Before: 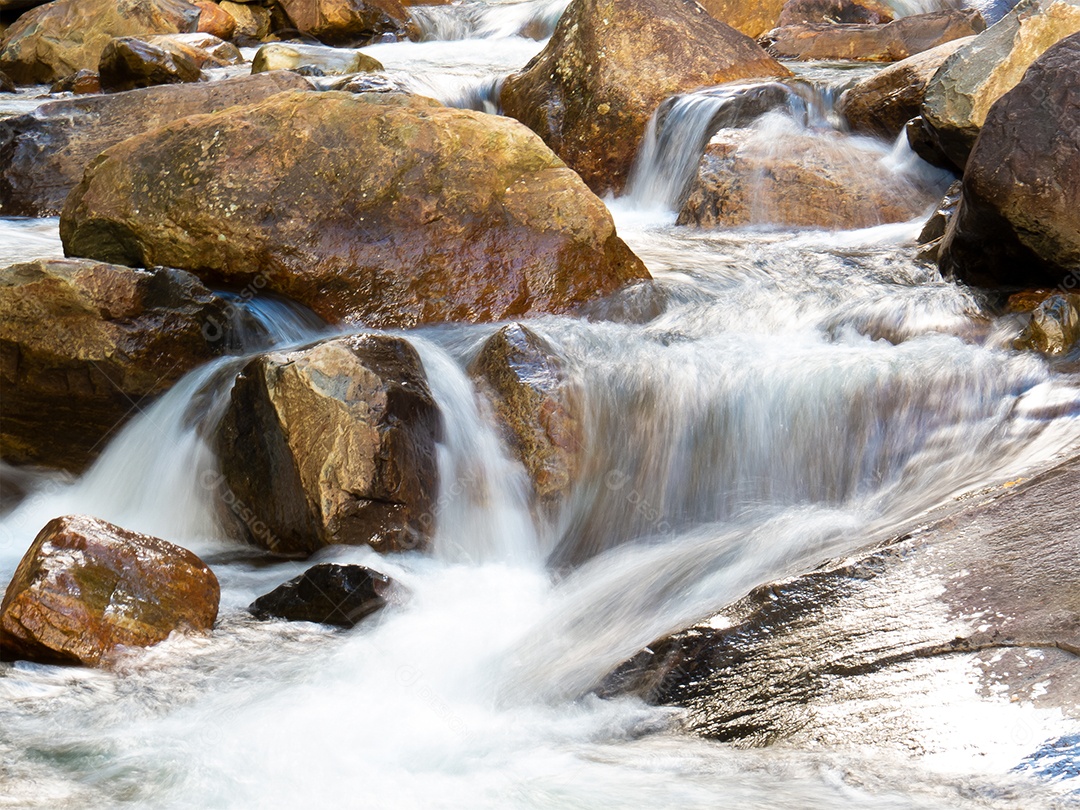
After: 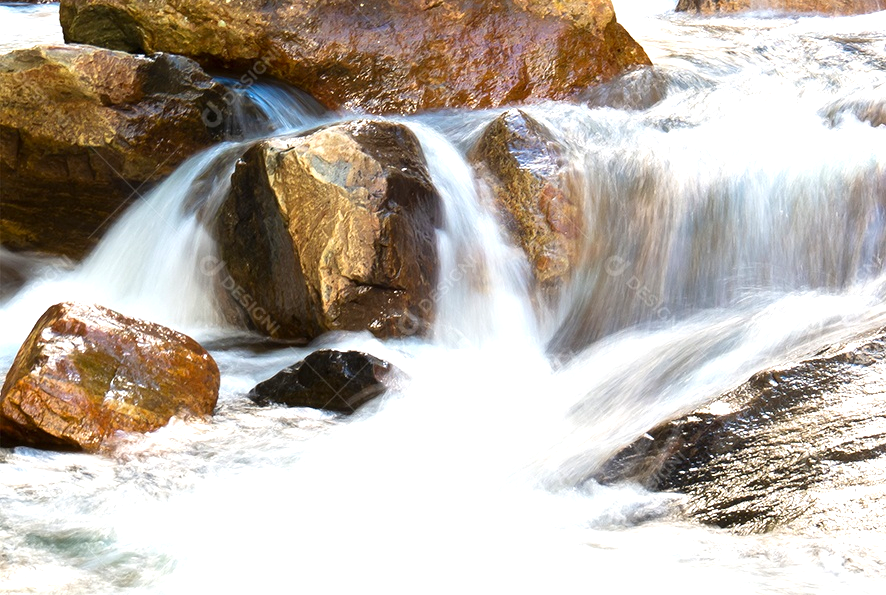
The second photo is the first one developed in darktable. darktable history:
contrast brightness saturation: saturation 0.1
exposure: exposure 0.648 EV, compensate highlight preservation false
crop: top 26.531%, right 17.959%
